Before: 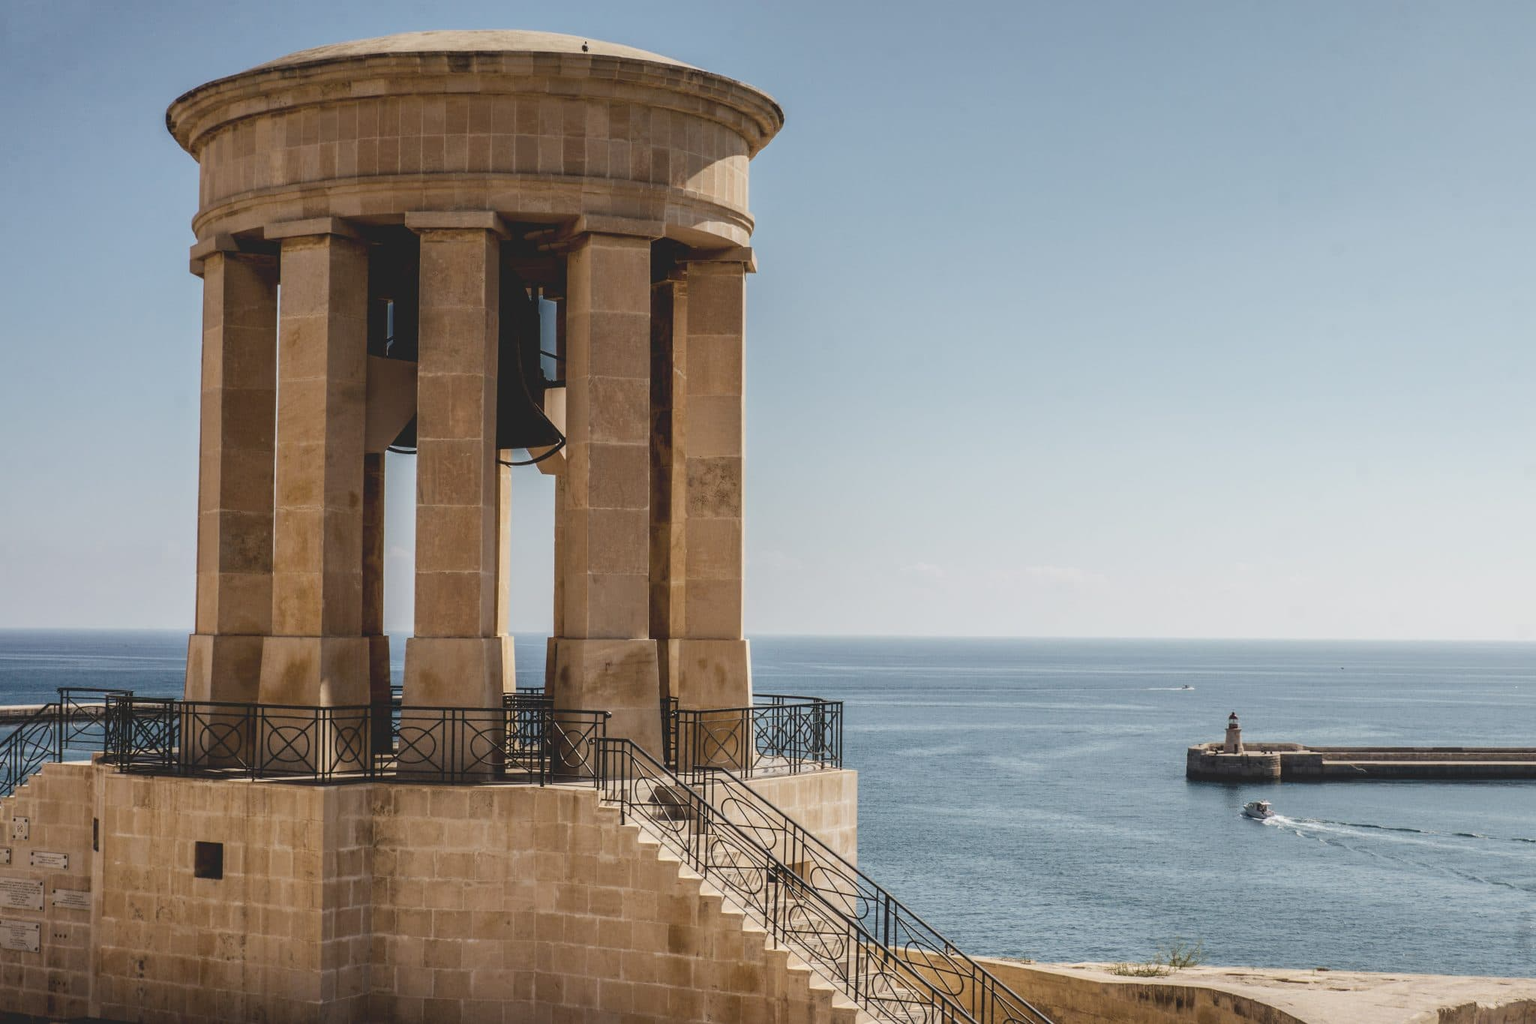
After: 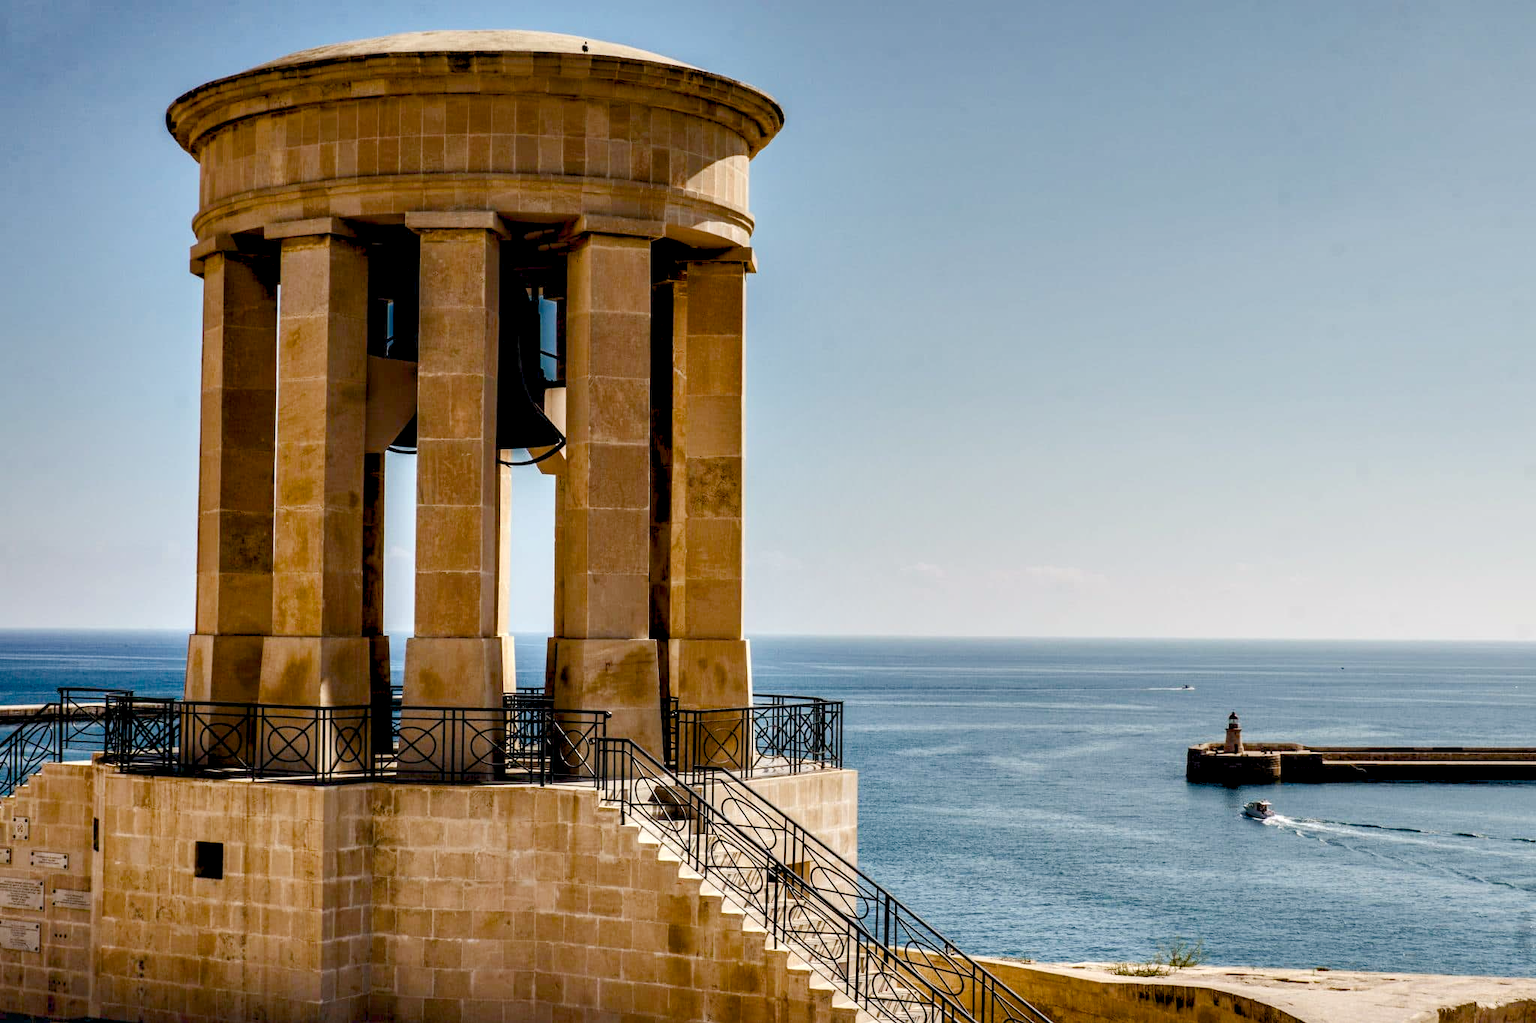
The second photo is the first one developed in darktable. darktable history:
color balance rgb: global offset › luminance -0.5%, perceptual saturation grading › highlights -17.77%, perceptual saturation grading › mid-tones 33.1%, perceptual saturation grading › shadows 50.52%, perceptual brilliance grading › highlights 10.8%, perceptual brilliance grading › shadows -10.8%, global vibrance 24.22%, contrast -25%
contrast equalizer: octaves 7, y [[0.627 ×6], [0.563 ×6], [0 ×6], [0 ×6], [0 ×6]]
